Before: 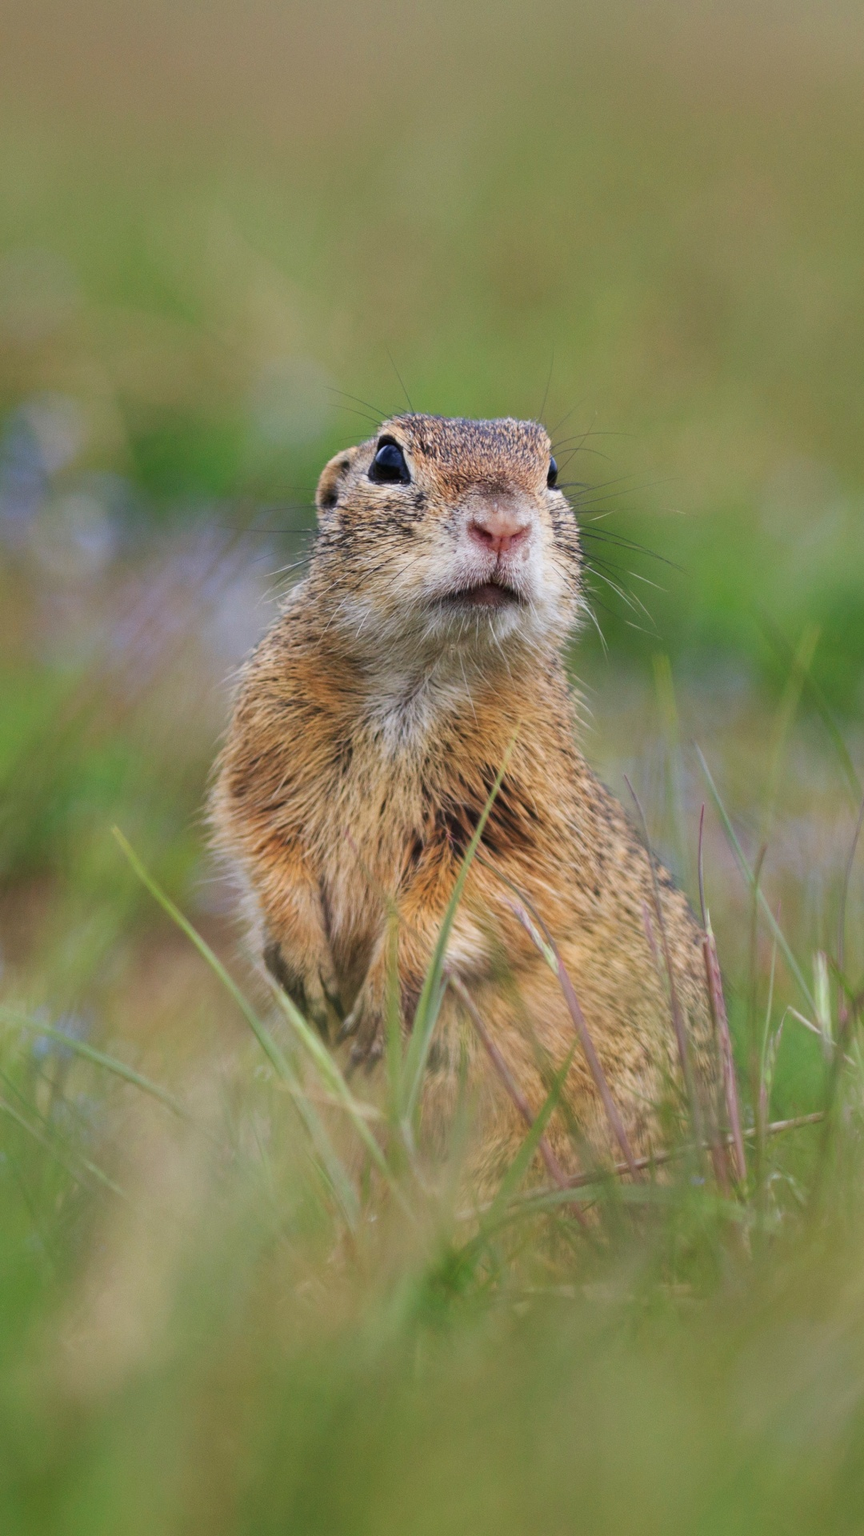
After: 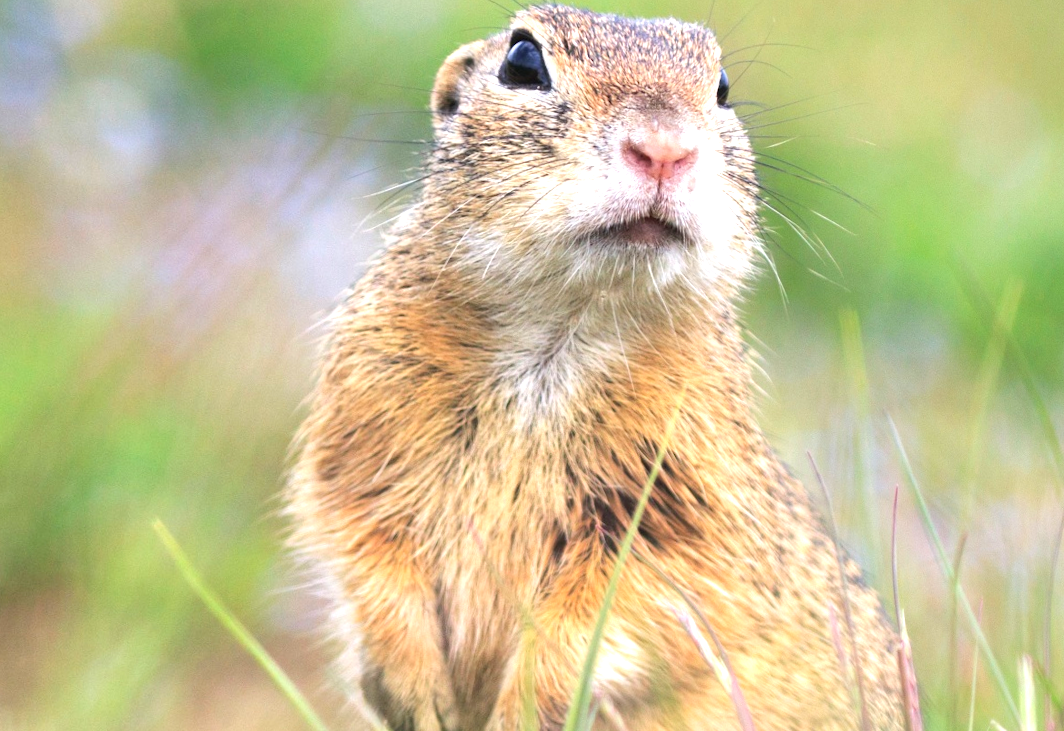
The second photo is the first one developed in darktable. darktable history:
exposure: black level correction 0, exposure 1.2 EV, compensate highlight preservation false
crop and rotate: top 23.84%, bottom 34.294%
shadows and highlights: shadows -70, highlights 35, soften with gaussian
rotate and perspective: rotation -0.013°, lens shift (vertical) -0.027, lens shift (horizontal) 0.178, crop left 0.016, crop right 0.989, crop top 0.082, crop bottom 0.918
